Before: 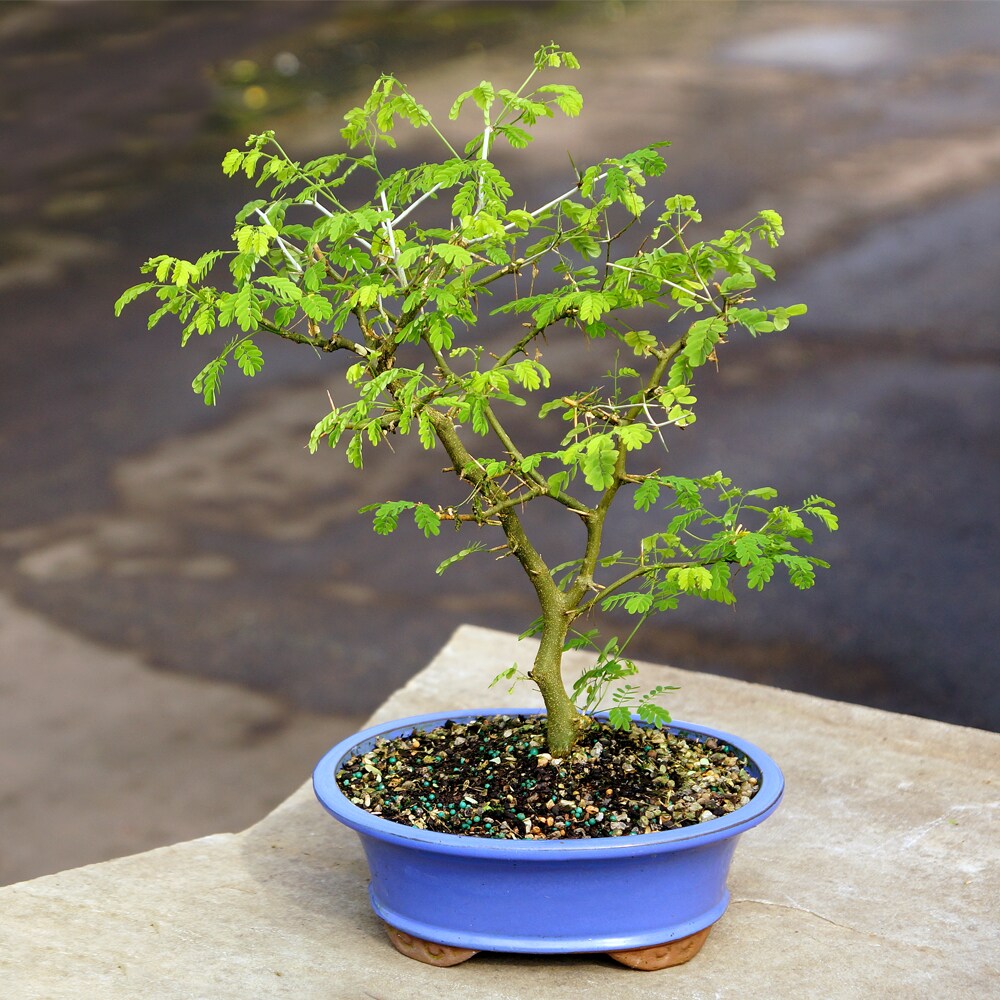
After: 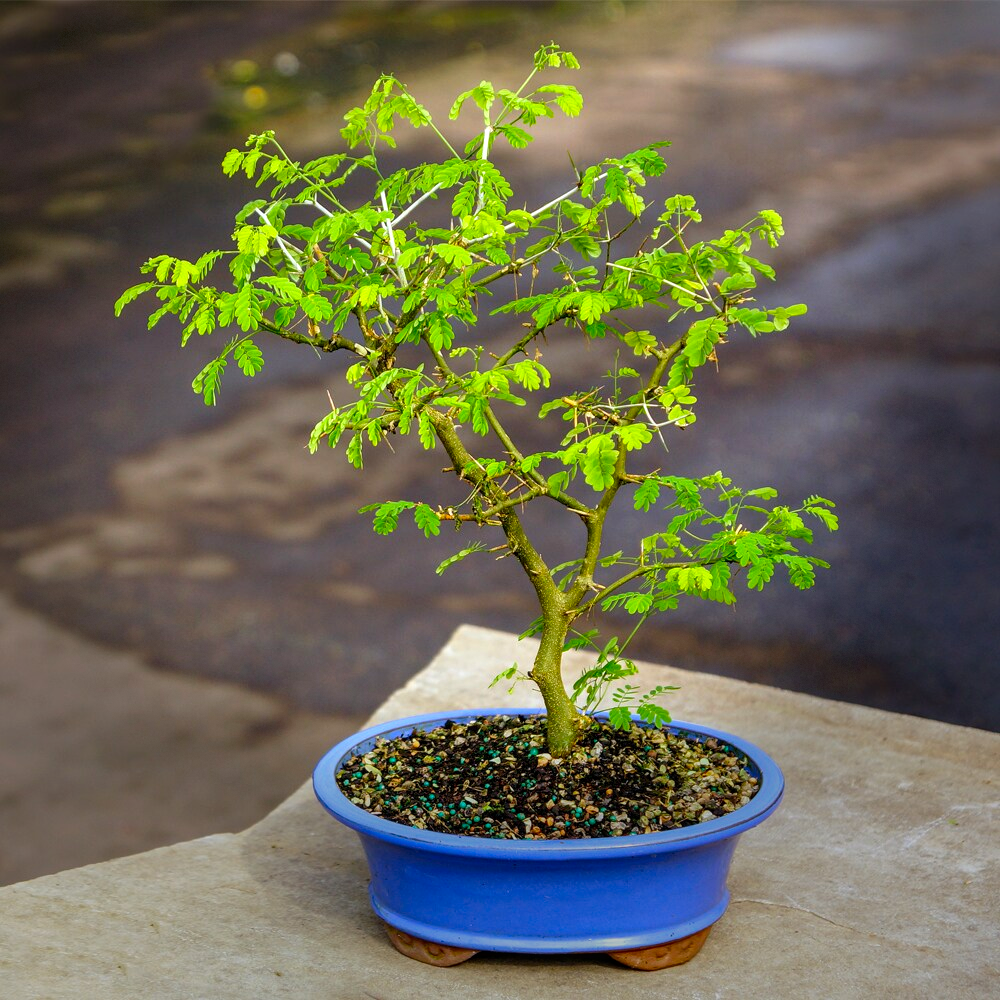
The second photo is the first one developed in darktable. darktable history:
vignetting: fall-off start 68.33%, fall-off radius 30%, saturation 0.042, center (-0.066, -0.311), width/height ratio 0.992, shape 0.85, dithering 8-bit output
color correction: saturation 1.34
local contrast: on, module defaults
